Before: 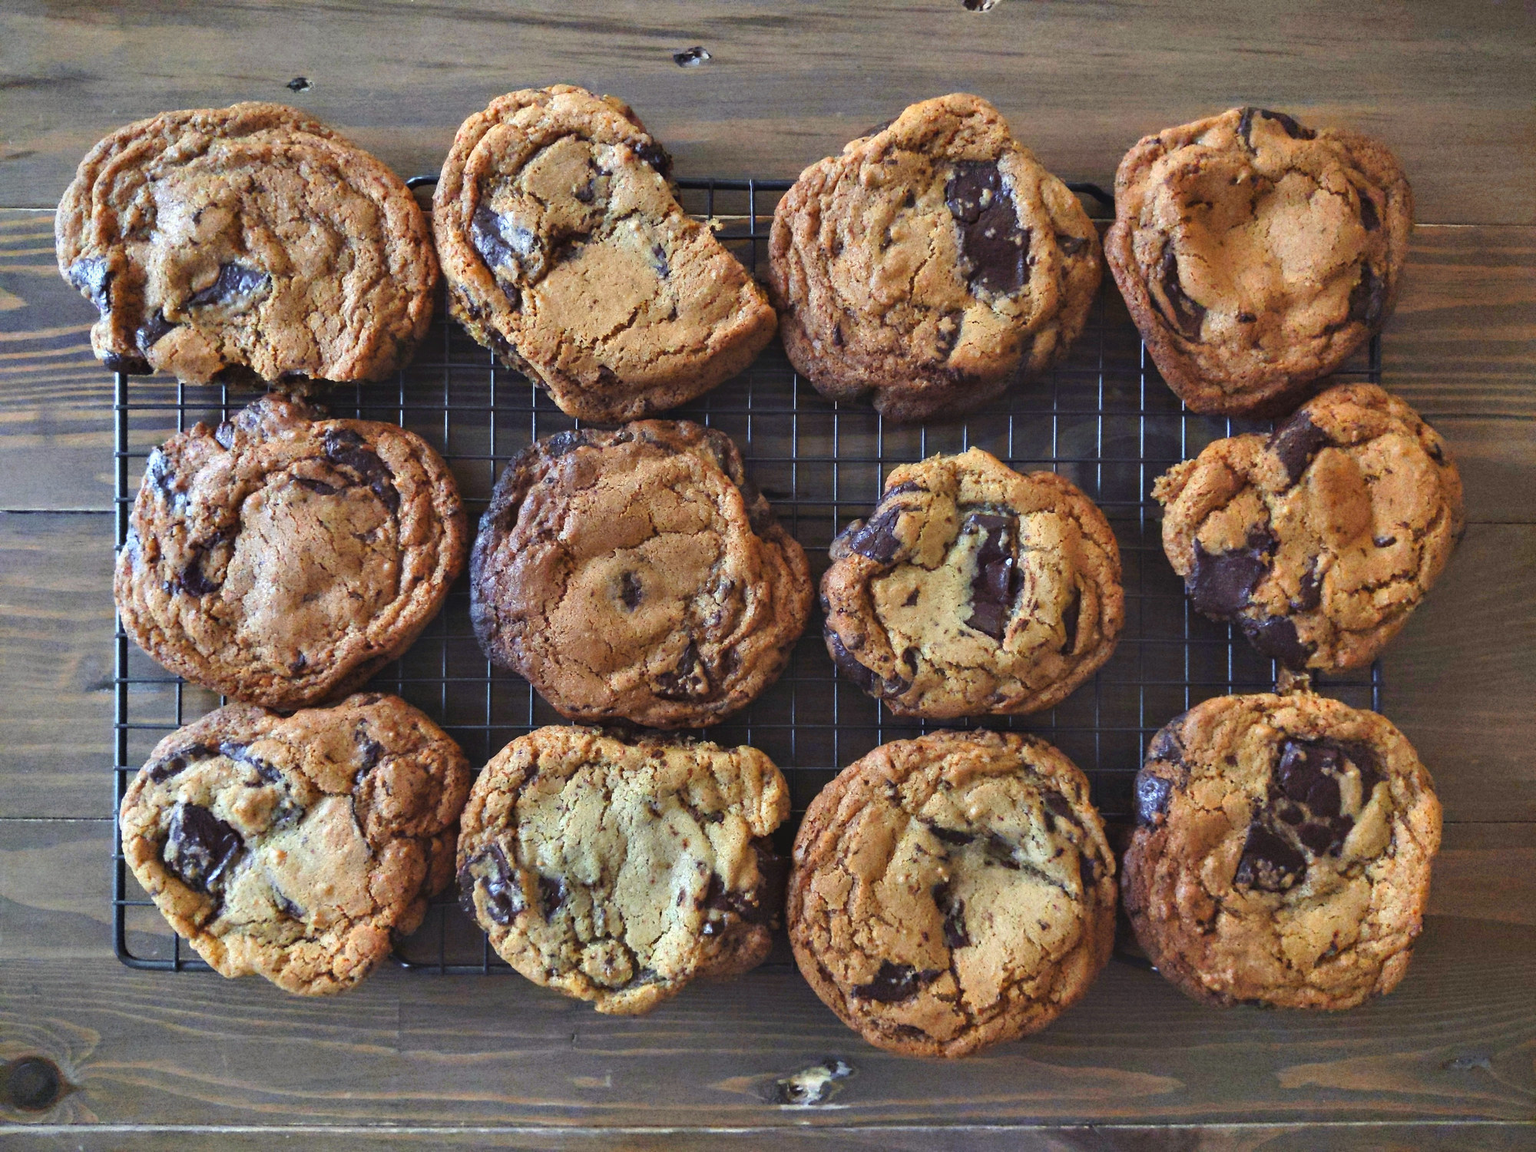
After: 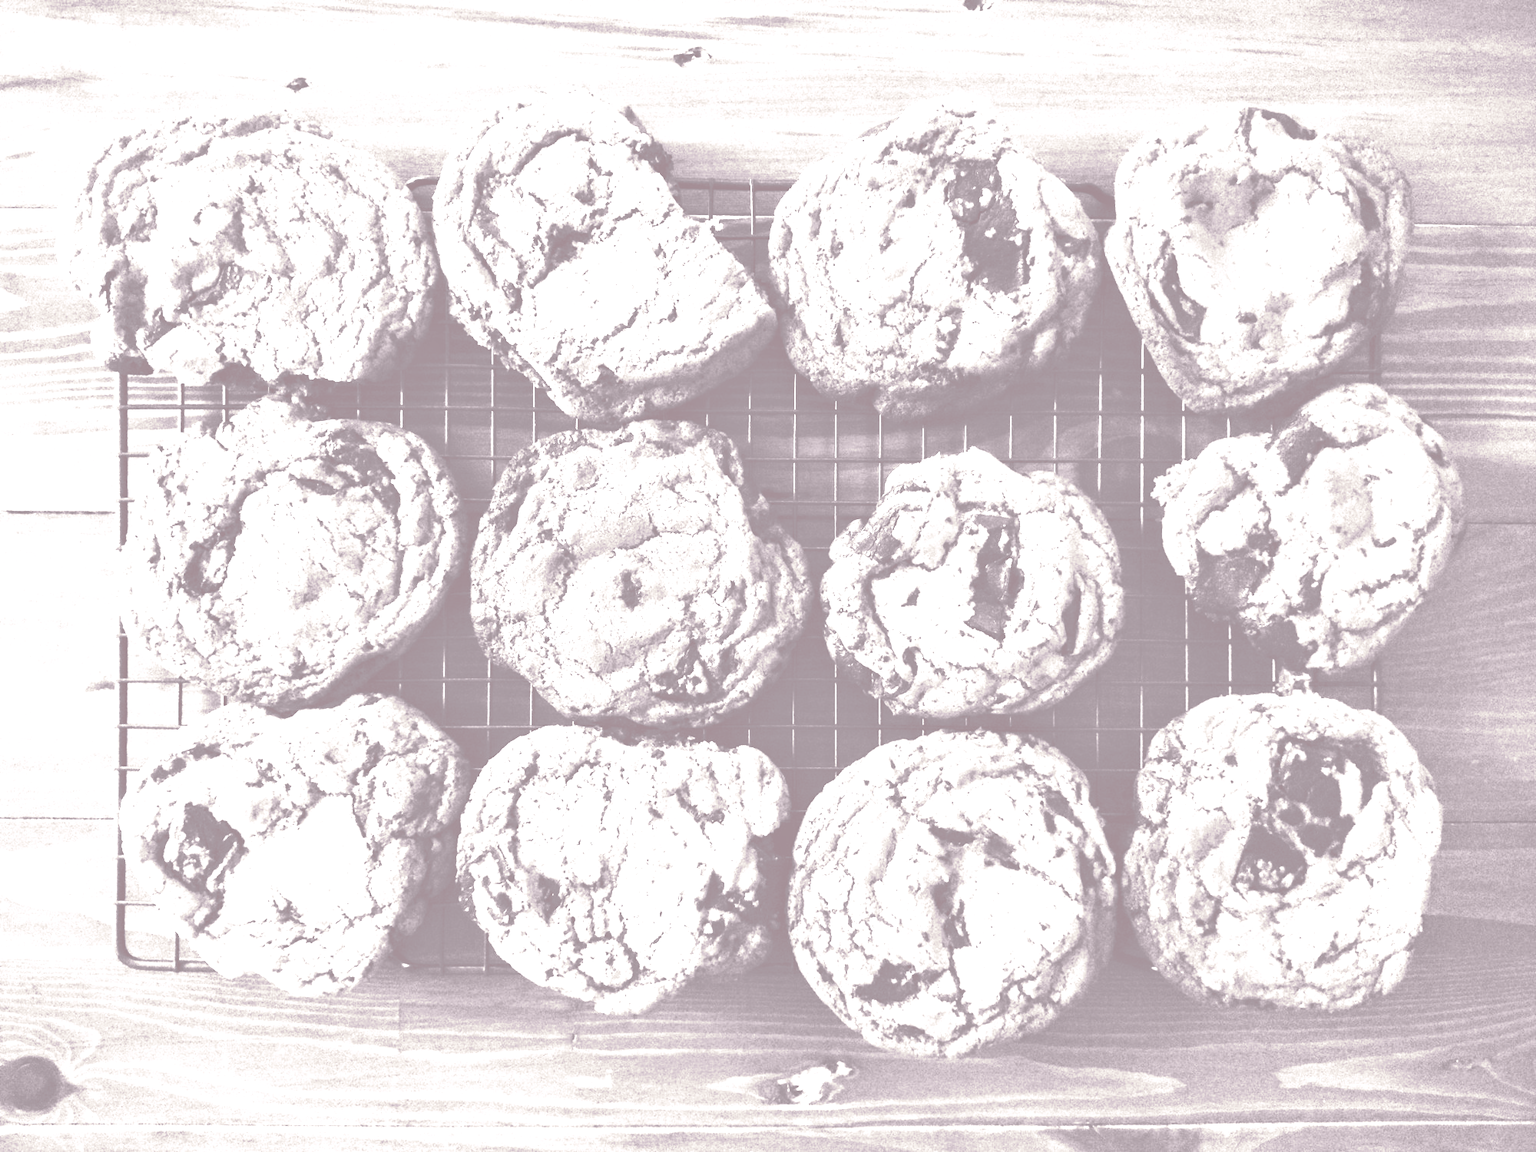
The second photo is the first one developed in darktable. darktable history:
color correction: highlights a* 10.21, highlights b* 9.79, shadows a* 8.61, shadows b* 7.88, saturation 0.8
colorize: hue 25.2°, saturation 83%, source mix 82%, lightness 79%, version 1
tone equalizer: -8 EV -0.417 EV, -7 EV -0.389 EV, -6 EV -0.333 EV, -5 EV -0.222 EV, -3 EV 0.222 EV, -2 EV 0.333 EV, -1 EV 0.389 EV, +0 EV 0.417 EV, edges refinement/feathering 500, mask exposure compensation -1.25 EV, preserve details no
exposure: exposure 0.131 EV, compensate highlight preservation false
rotate and perspective: crop left 0, crop top 0
white balance: emerald 1
tone curve: curves: ch0 [(0, 0) (0.003, 0.118) (0.011, 0.118) (0.025, 0.122) (0.044, 0.131) (0.069, 0.142) (0.1, 0.155) (0.136, 0.168) (0.177, 0.183) (0.224, 0.216) (0.277, 0.265) (0.335, 0.337) (0.399, 0.415) (0.468, 0.506) (0.543, 0.586) (0.623, 0.665) (0.709, 0.716) (0.801, 0.737) (0.898, 0.744) (1, 1)], preserve colors none
split-toning: on, module defaults
